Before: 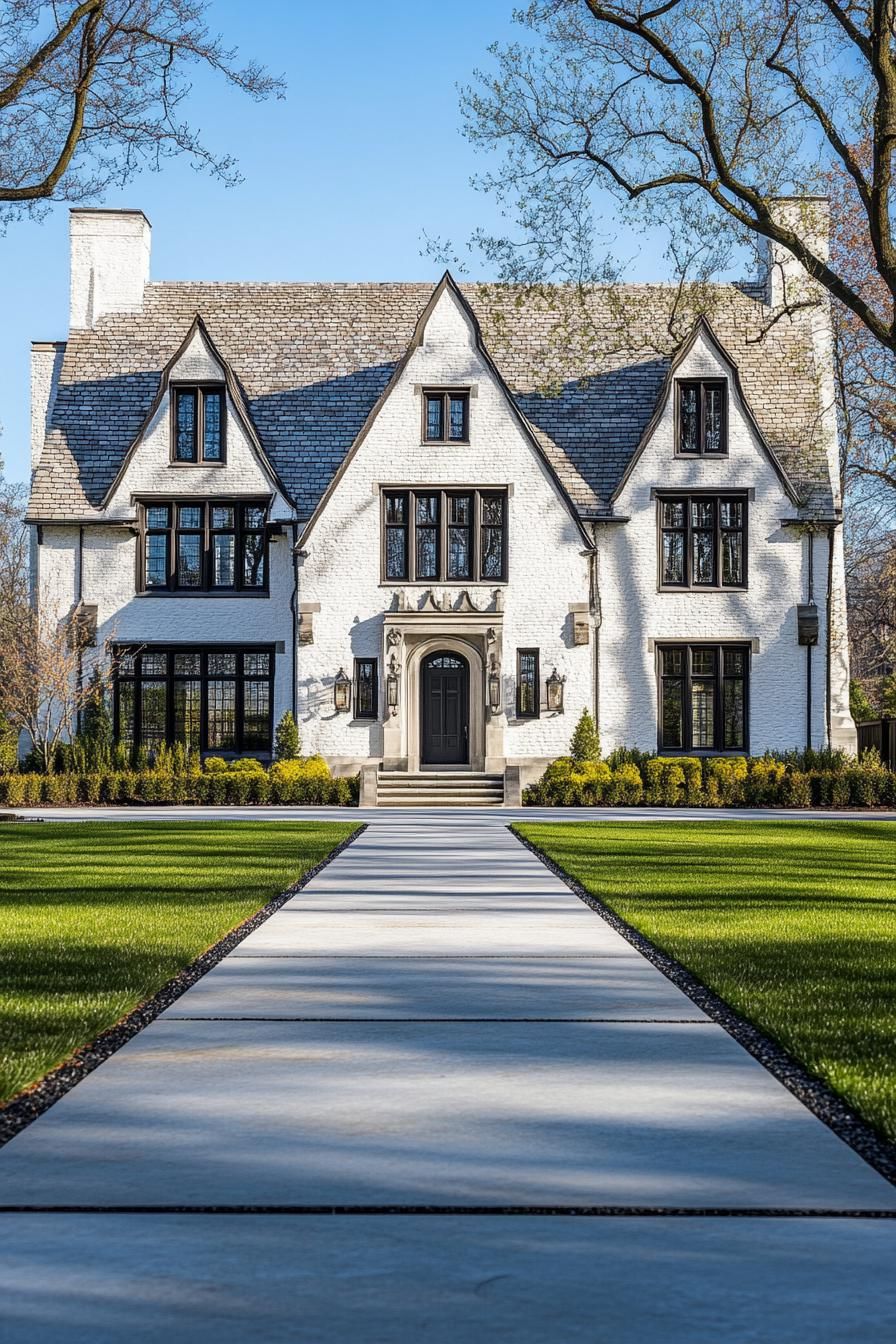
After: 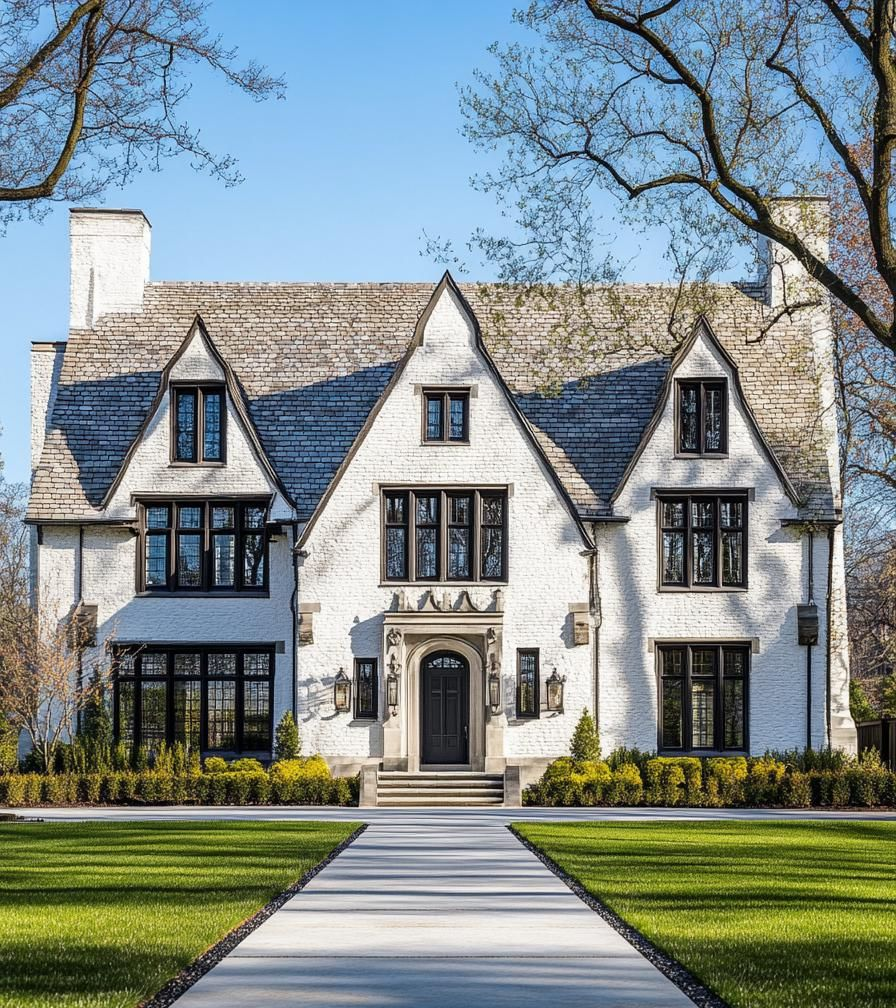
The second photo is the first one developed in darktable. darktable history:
crop: bottom 24.98%
